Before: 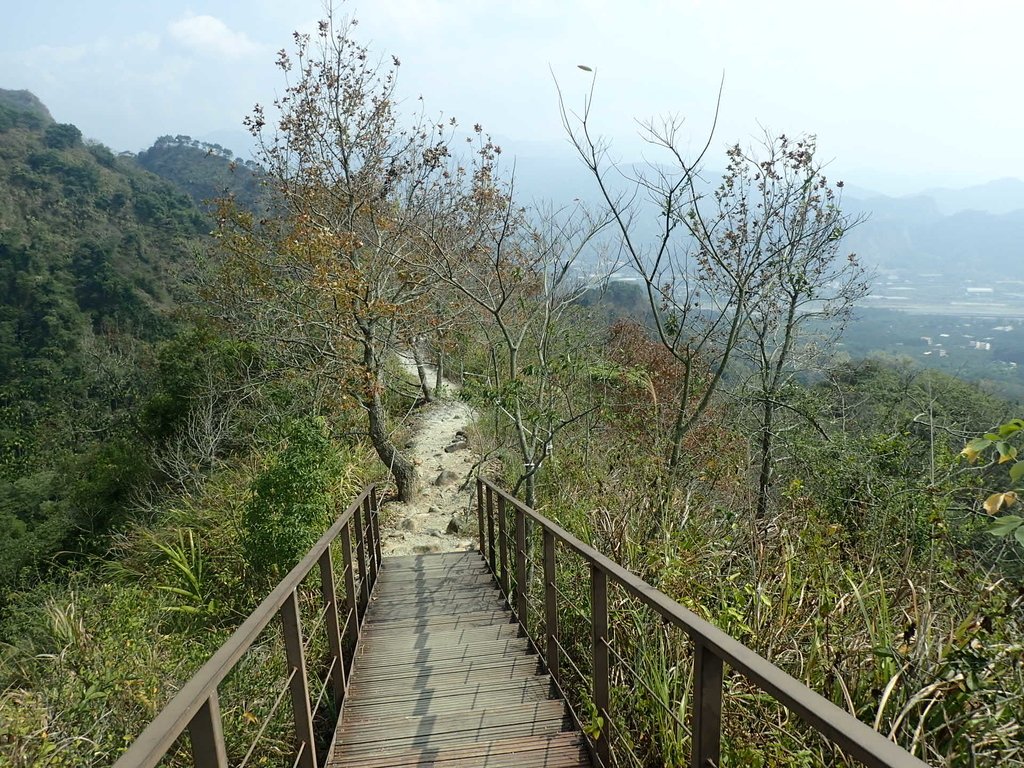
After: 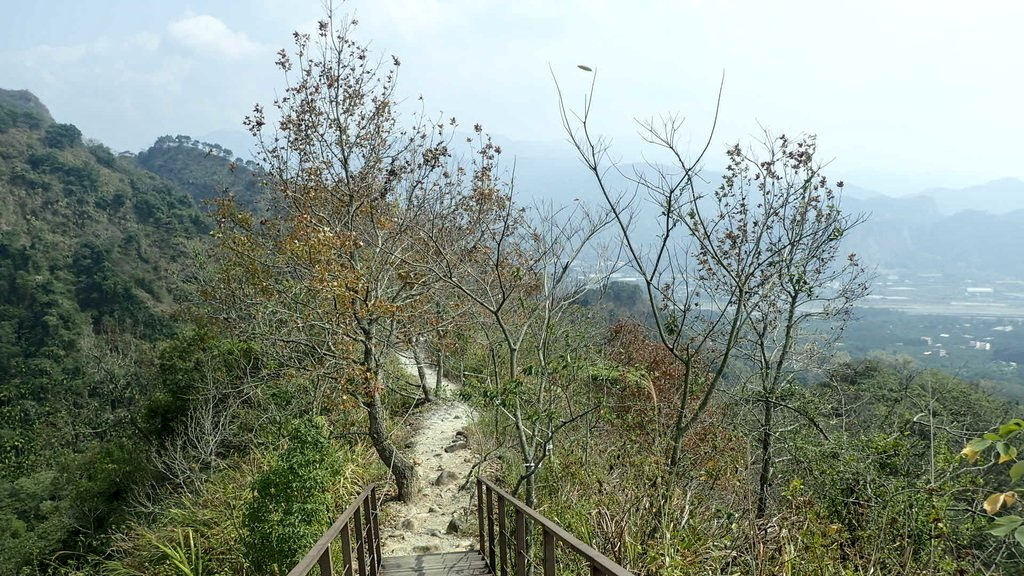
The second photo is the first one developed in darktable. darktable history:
local contrast: on, module defaults
crop: bottom 24.979%
